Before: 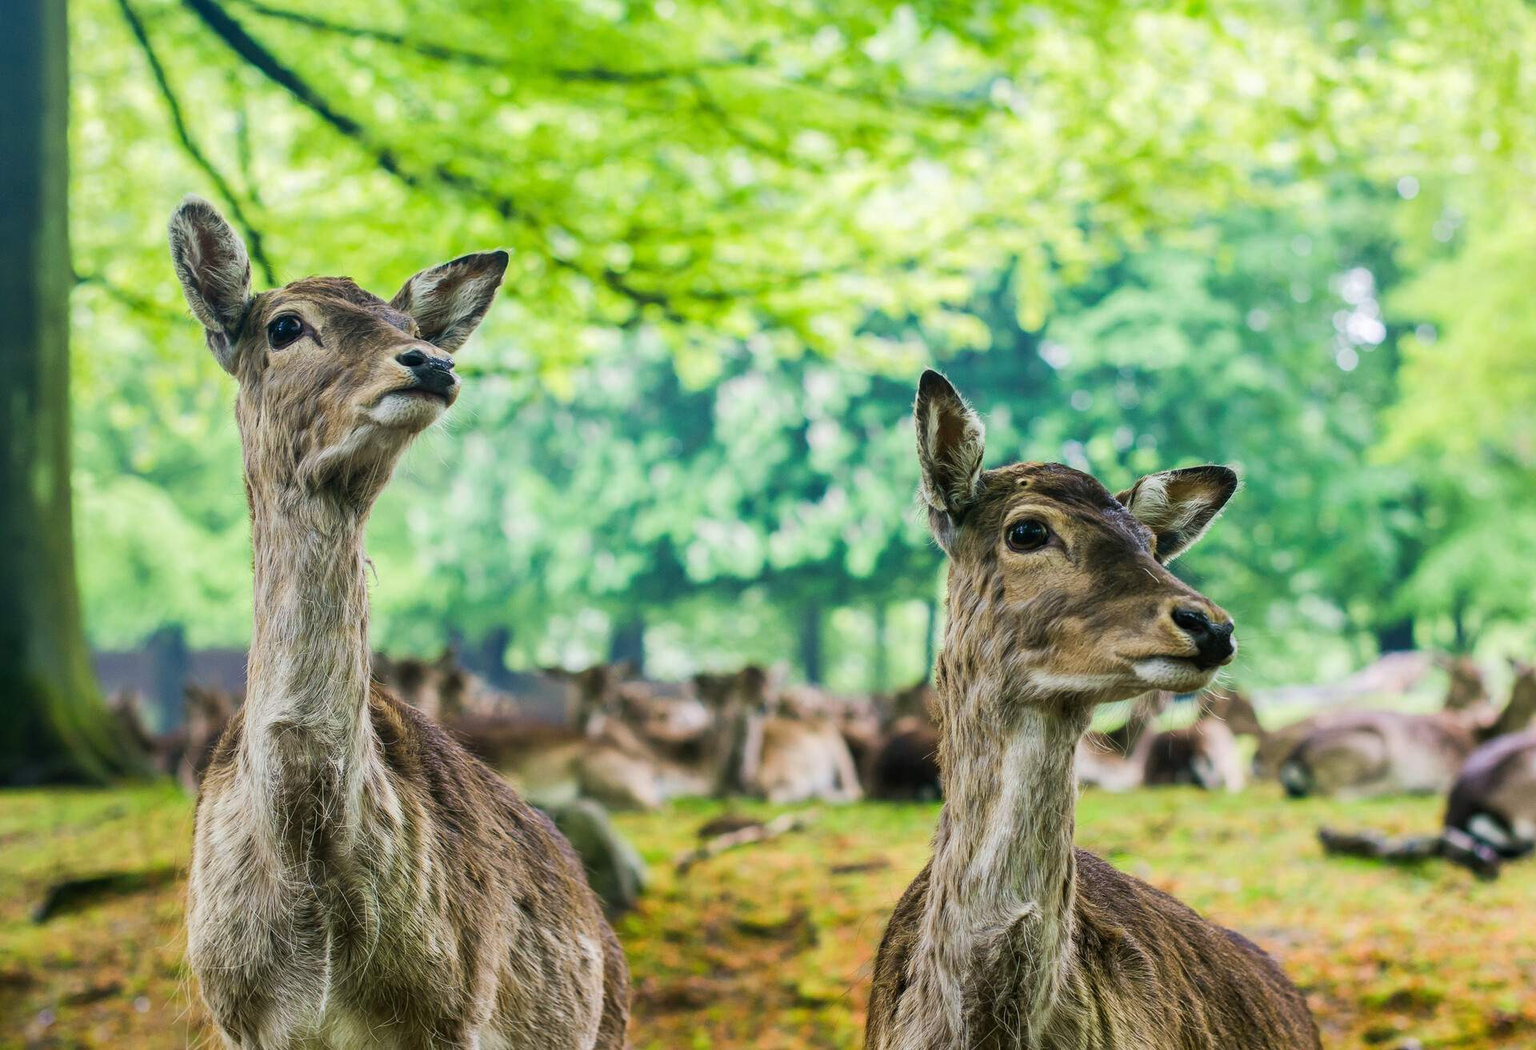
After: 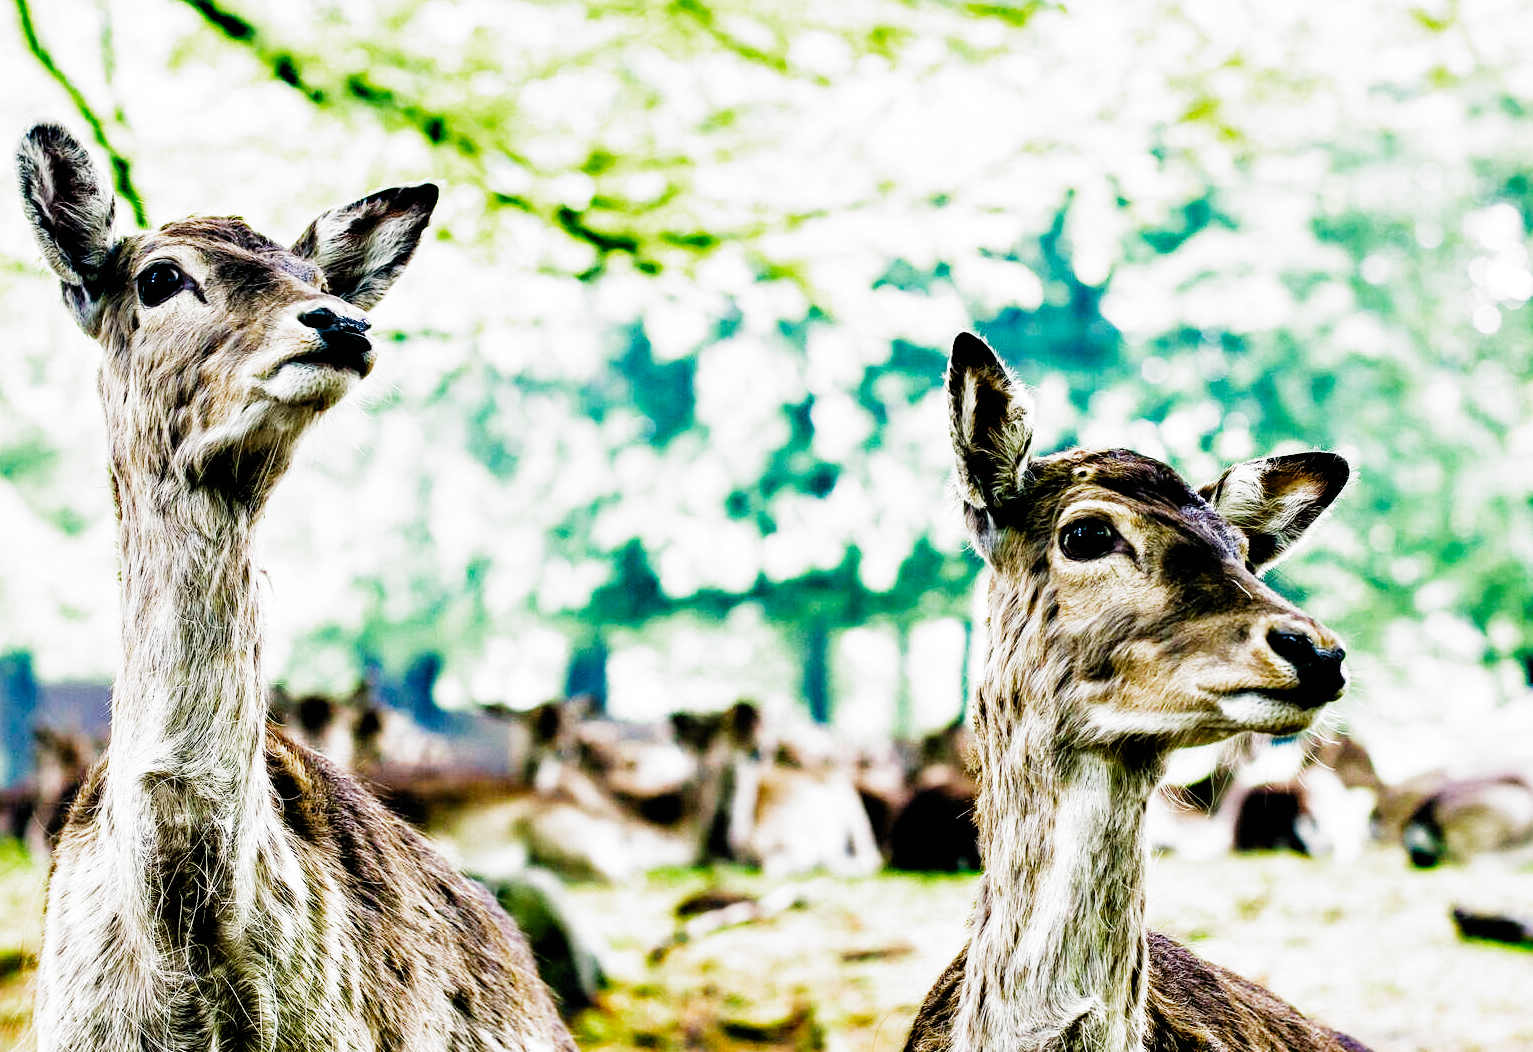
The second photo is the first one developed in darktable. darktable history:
exposure: black level correction 0, exposure 1.194 EV, compensate highlight preservation false
contrast equalizer: octaves 7, y [[0.6 ×6], [0.55 ×6], [0 ×6], [0 ×6], [0 ×6]]
filmic rgb: black relative exposure -5.01 EV, white relative exposure 3.97 EV, hardness 2.89, contrast 1.301, highlights saturation mix -10.4%, add noise in highlights 0, preserve chrominance no, color science v3 (2019), use custom middle-gray values true, contrast in highlights soft
crop and rotate: left 10.296%, top 9.941%, right 9.814%, bottom 9.866%
